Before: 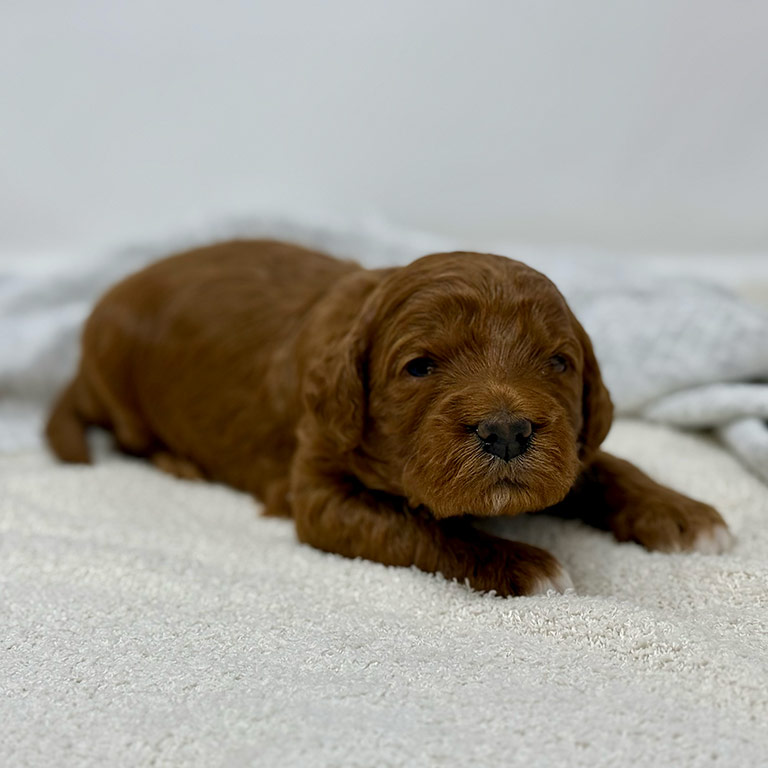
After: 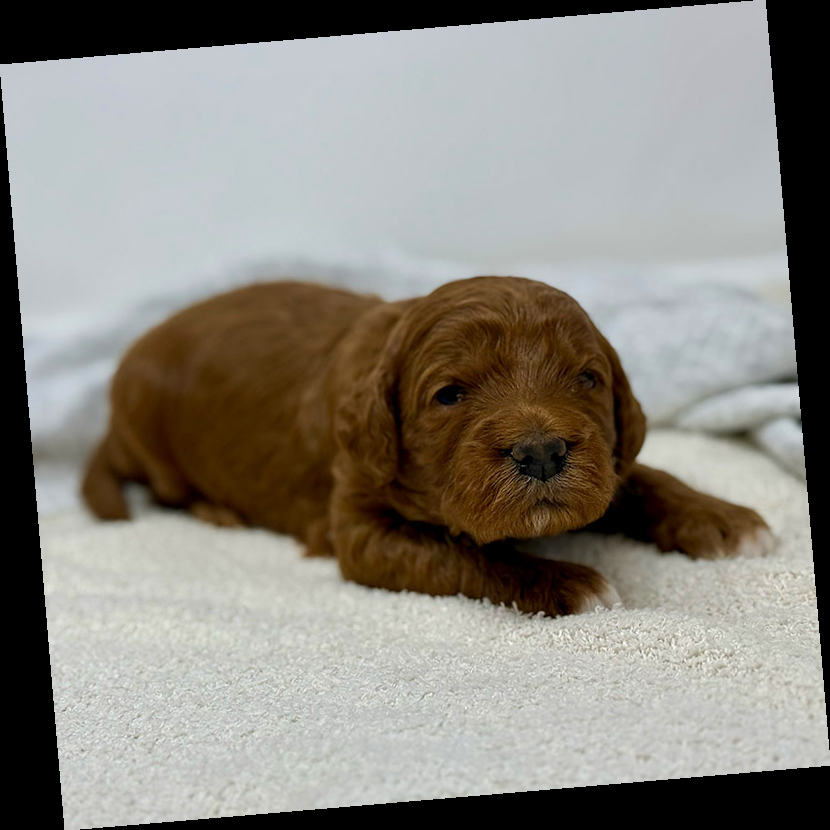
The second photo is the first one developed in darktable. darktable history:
rotate and perspective: rotation -4.86°, automatic cropping off
velvia: strength 17%
